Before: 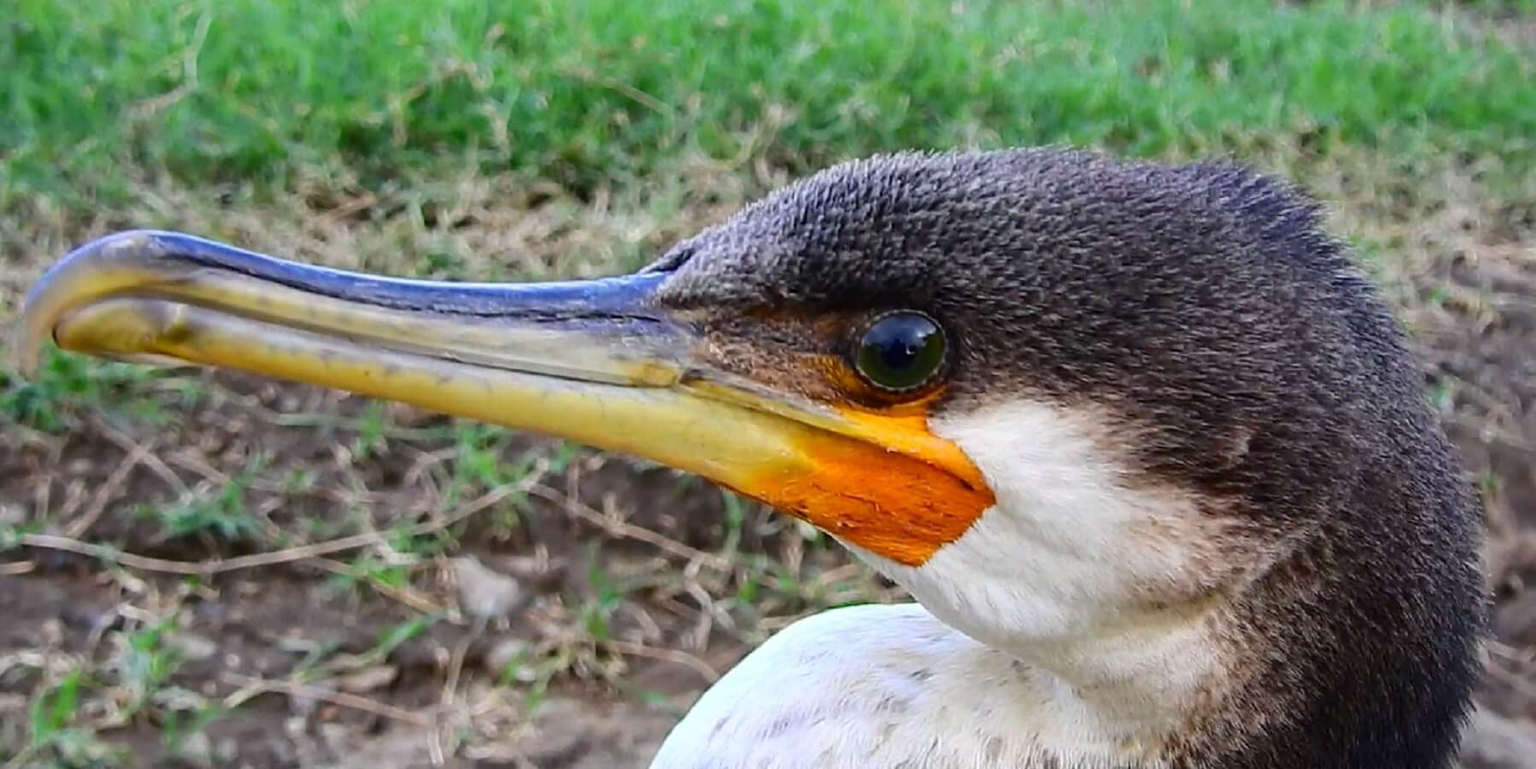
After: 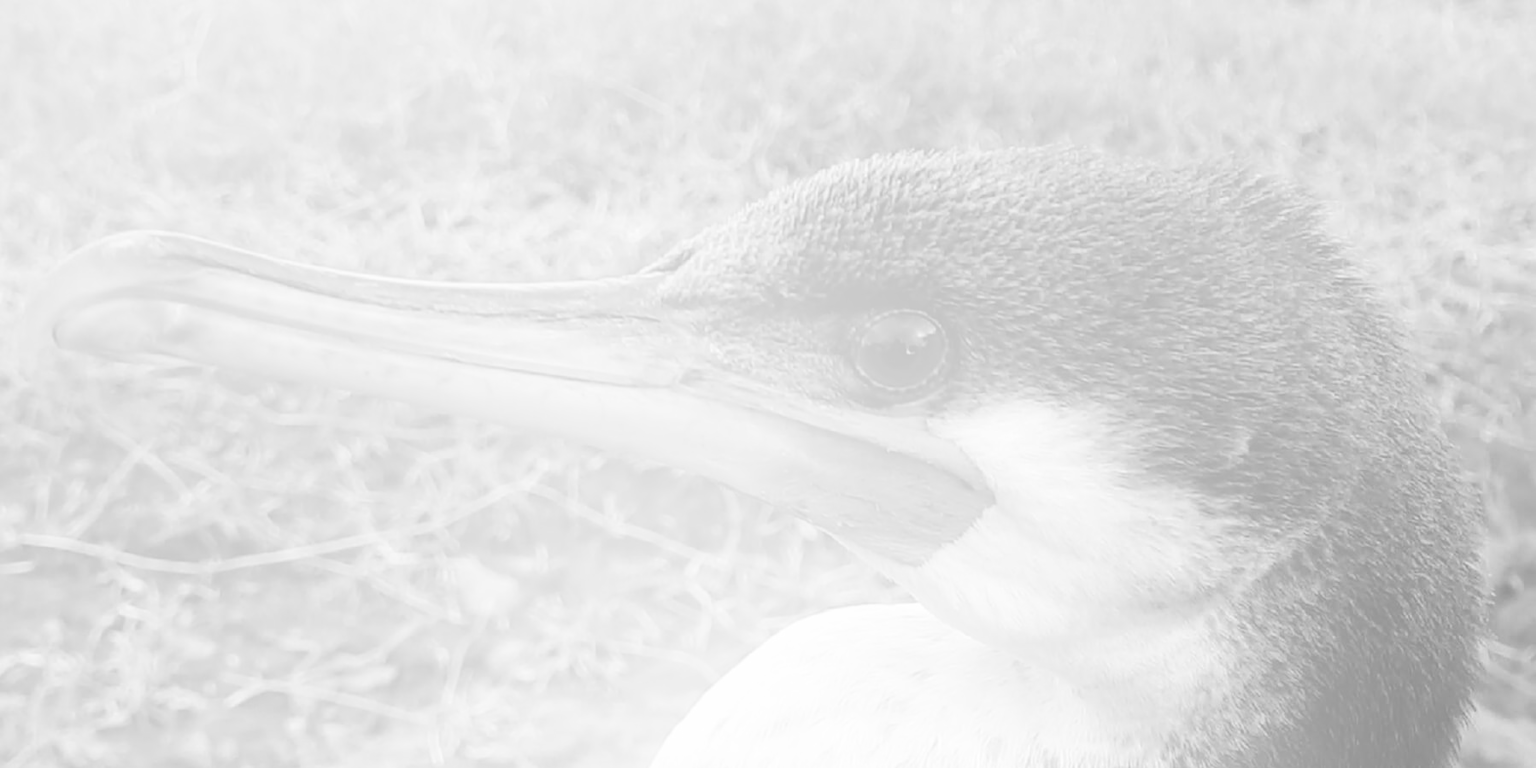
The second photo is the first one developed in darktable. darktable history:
bloom: size 70%, threshold 25%, strength 70%
monochrome: on, module defaults
